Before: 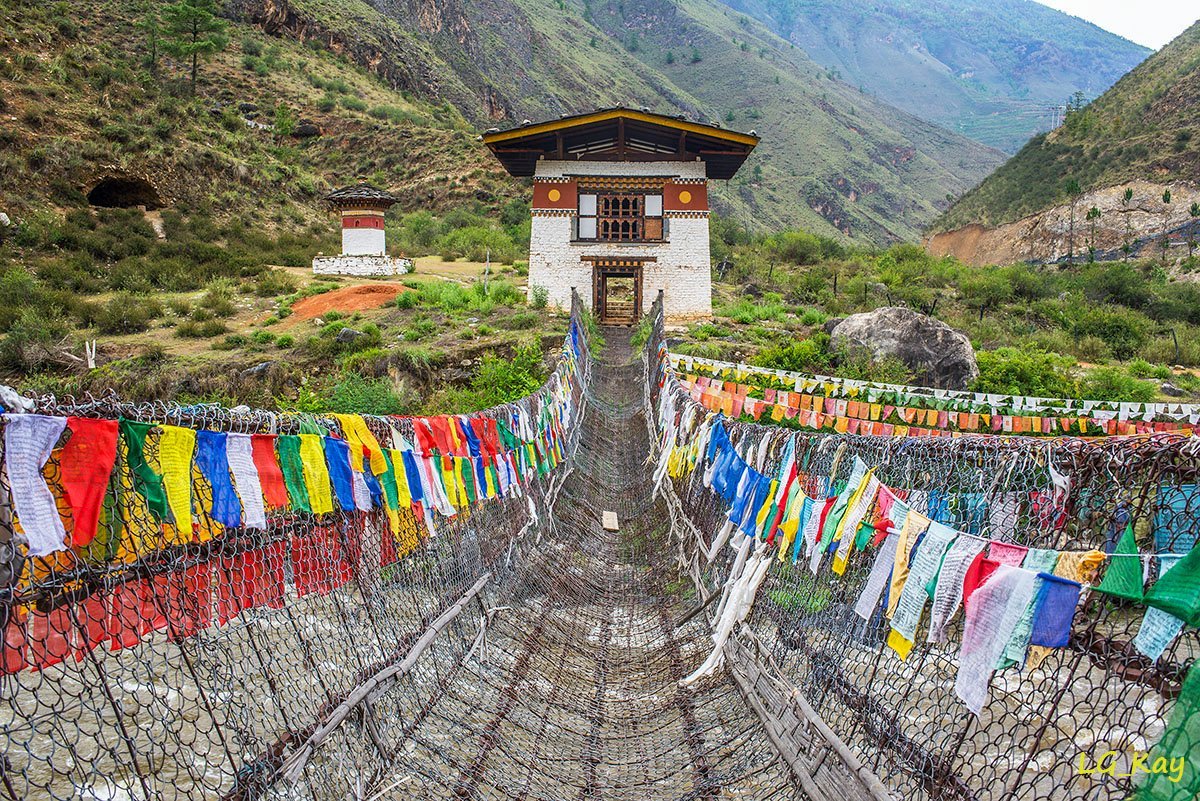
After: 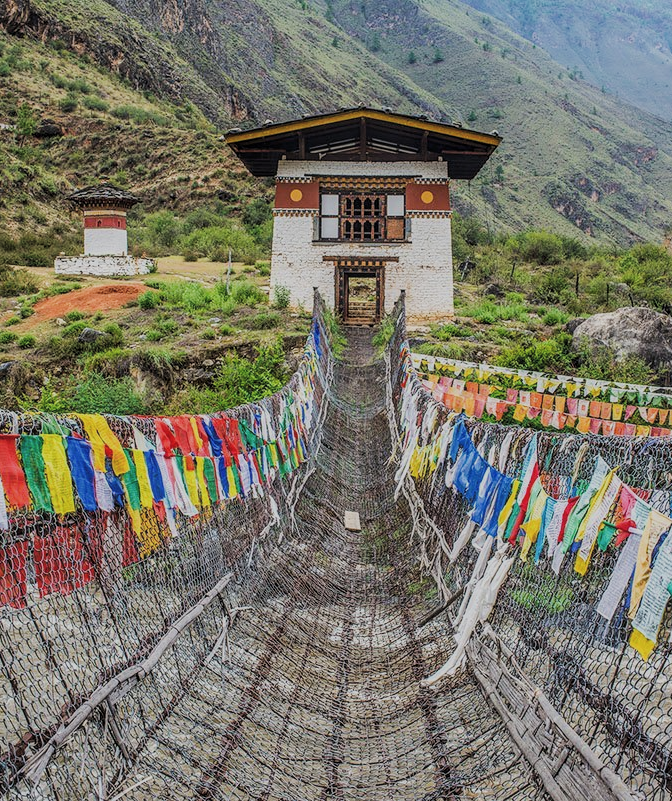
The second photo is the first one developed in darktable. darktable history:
filmic rgb: black relative exposure -9.25 EV, white relative exposure 6.77 EV, threshold 2.94 EV, hardness 3.09, contrast 1.049, enable highlight reconstruction true
exposure: black level correction -0.014, exposure -0.196 EV, compensate highlight preservation false
crop: left 21.501%, right 22.431%
local contrast: on, module defaults
